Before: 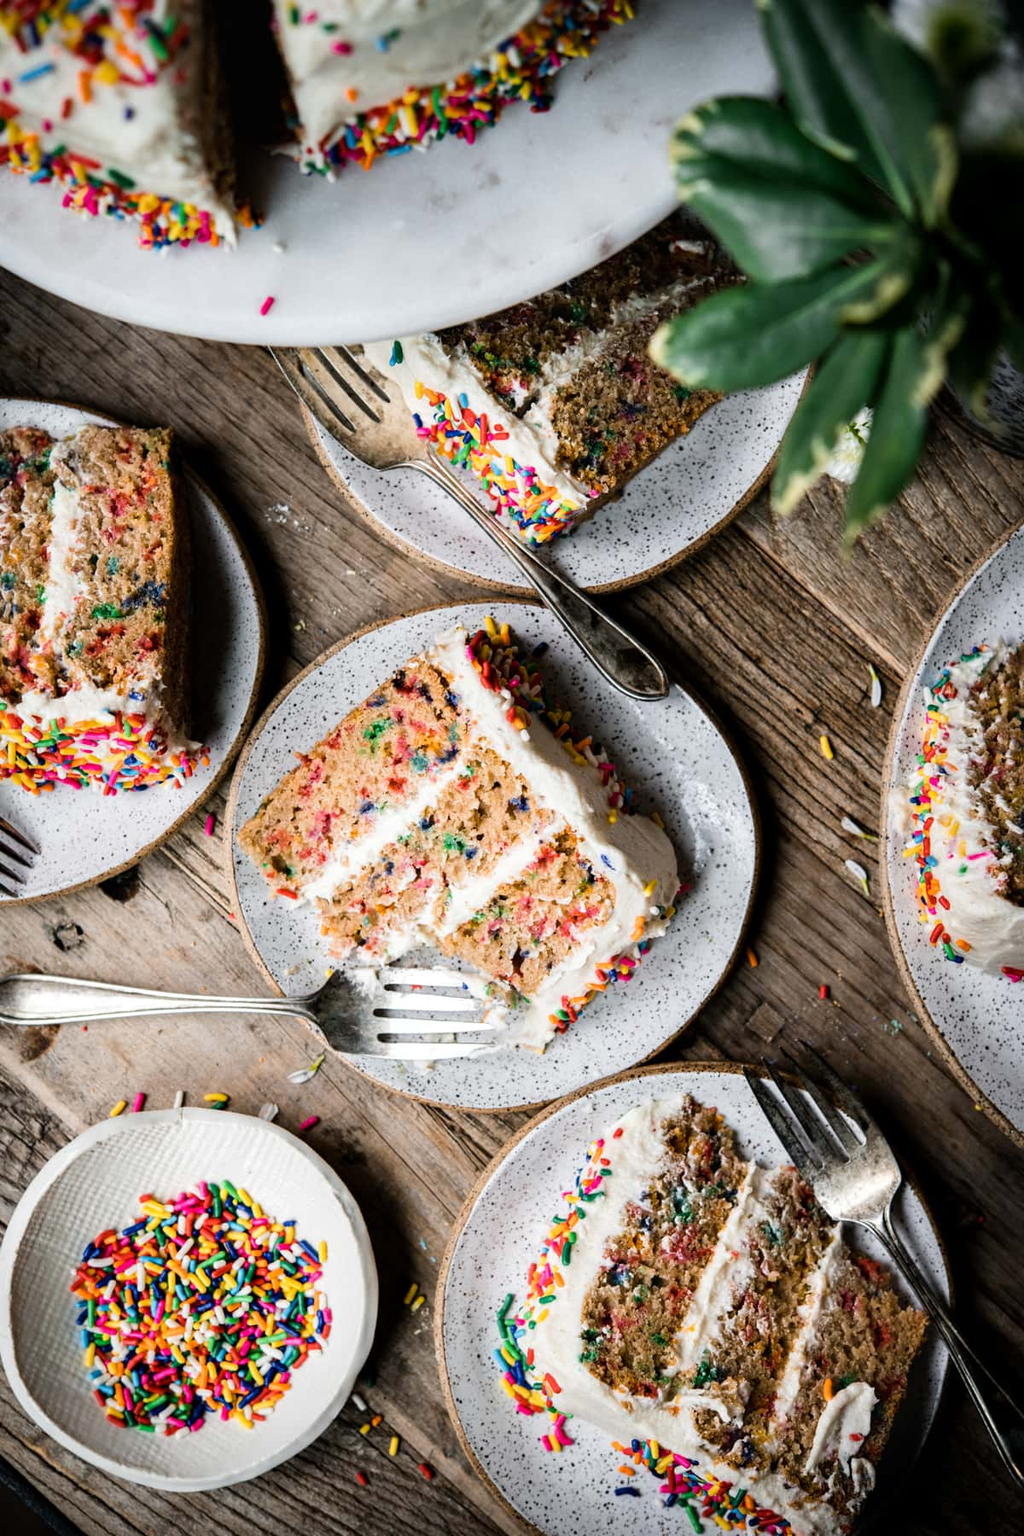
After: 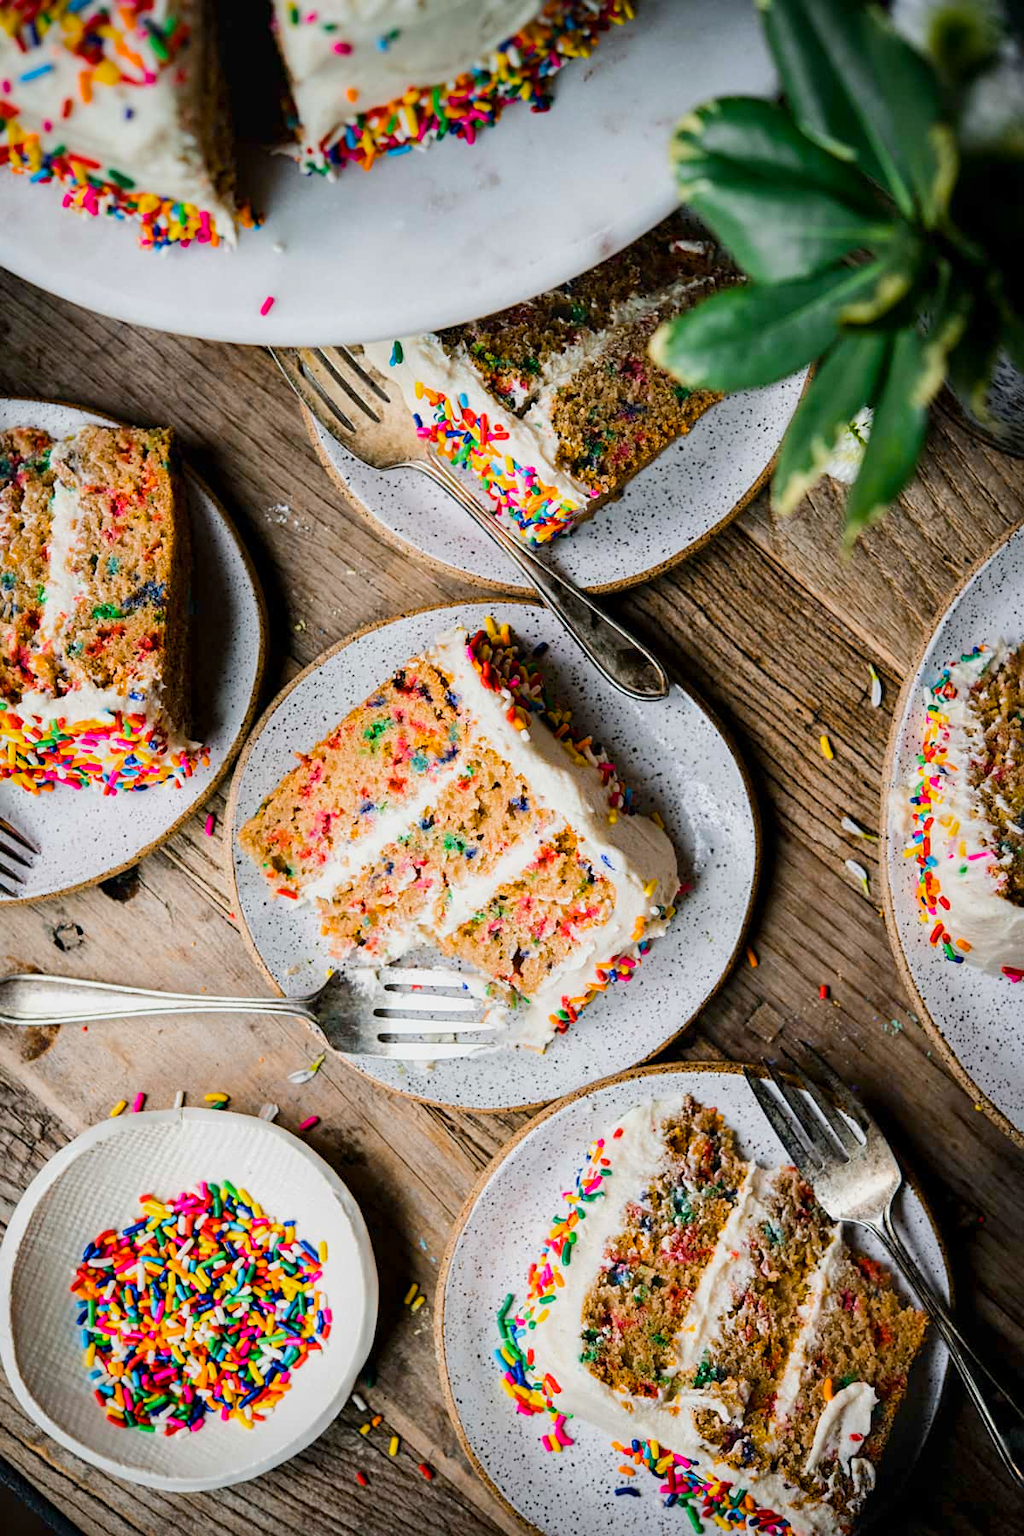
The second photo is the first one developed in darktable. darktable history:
sharpen: amount 0.2
contrast brightness saturation: contrast 0.046
exposure: compensate exposure bias true, compensate highlight preservation false
color balance rgb: perceptual saturation grading › global saturation 30.227%, perceptual brilliance grading › mid-tones 9.402%, perceptual brilliance grading › shadows 14.511%, contrast -10.196%
